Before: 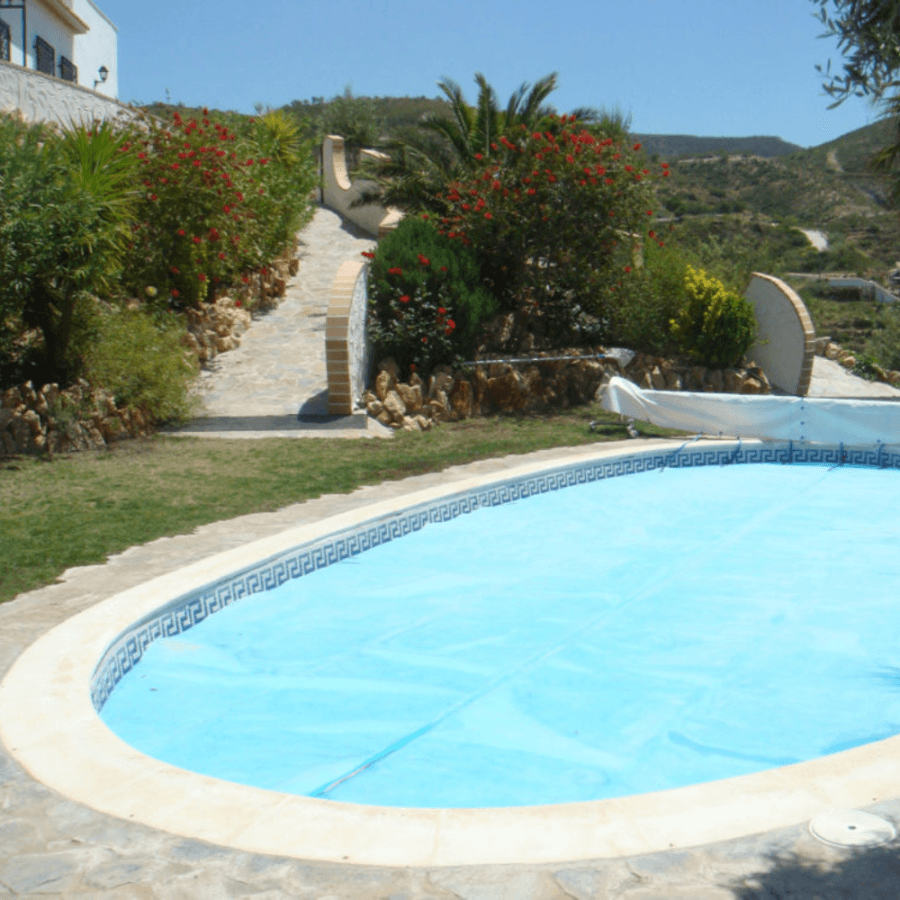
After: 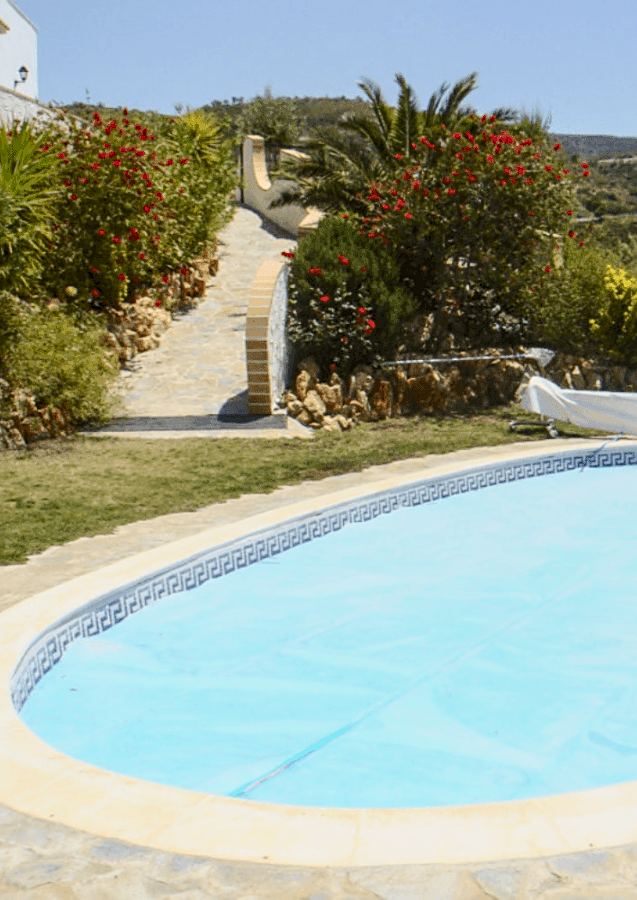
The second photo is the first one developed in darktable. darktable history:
sharpen: on, module defaults
crop and rotate: left 8.959%, right 20.187%
local contrast: on, module defaults
tone curve: curves: ch0 [(0, 0) (0.239, 0.248) (0.508, 0.606) (0.826, 0.855) (1, 0.945)]; ch1 [(0, 0) (0.401, 0.42) (0.442, 0.47) (0.492, 0.498) (0.511, 0.516) (0.555, 0.586) (0.681, 0.739) (1, 1)]; ch2 [(0, 0) (0.411, 0.433) (0.5, 0.504) (0.545, 0.574) (1, 1)], color space Lab, independent channels, preserve colors none
